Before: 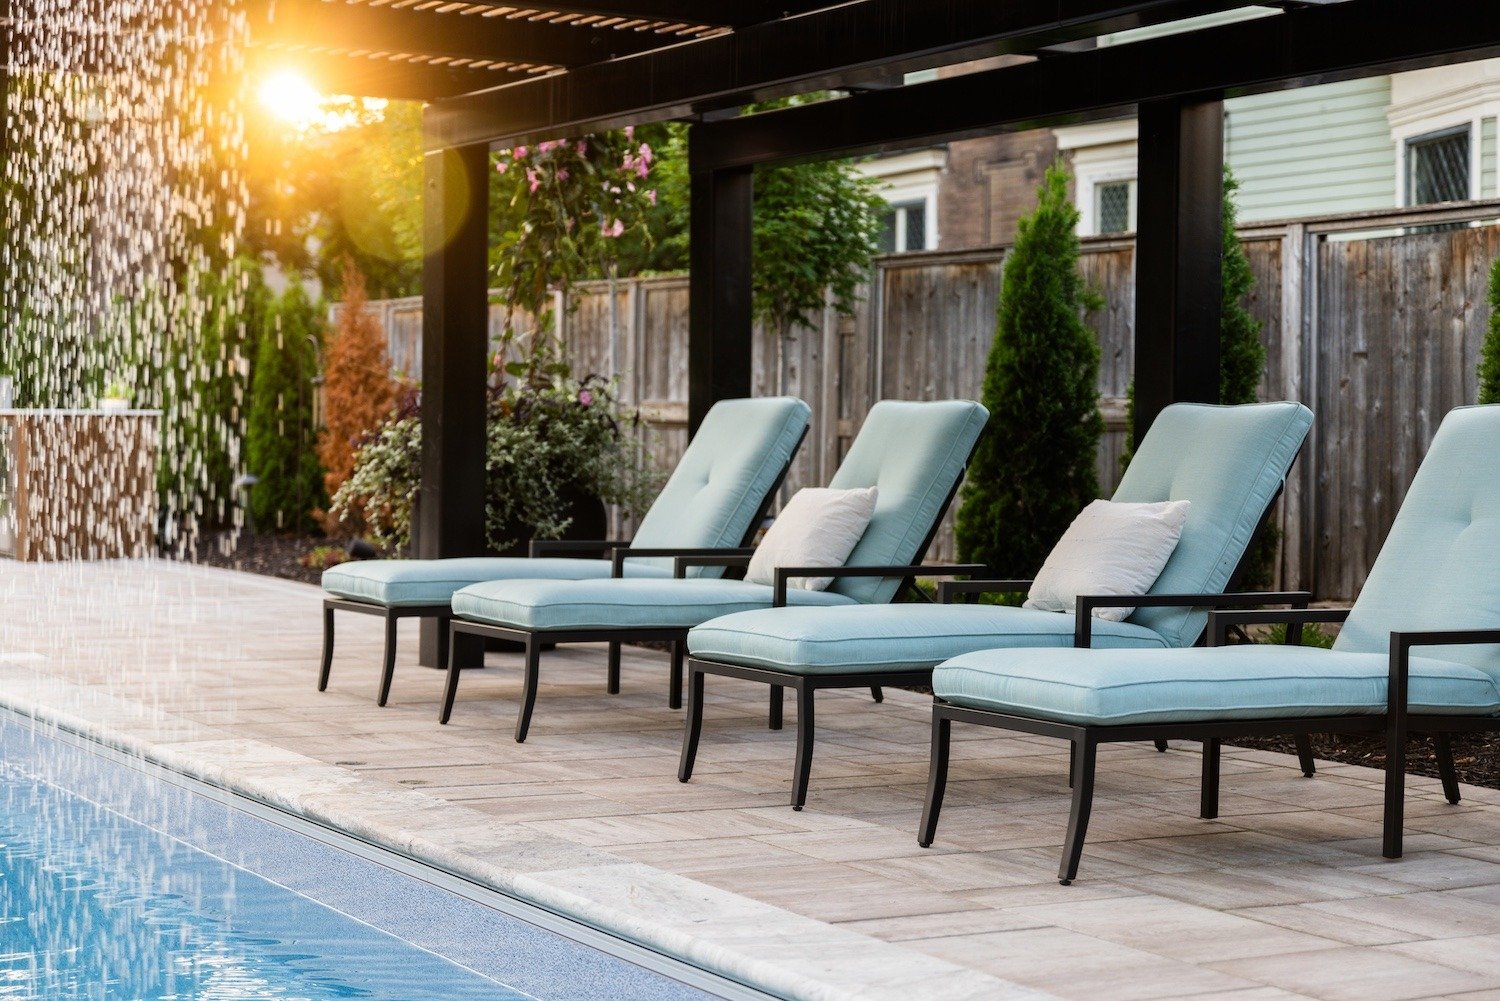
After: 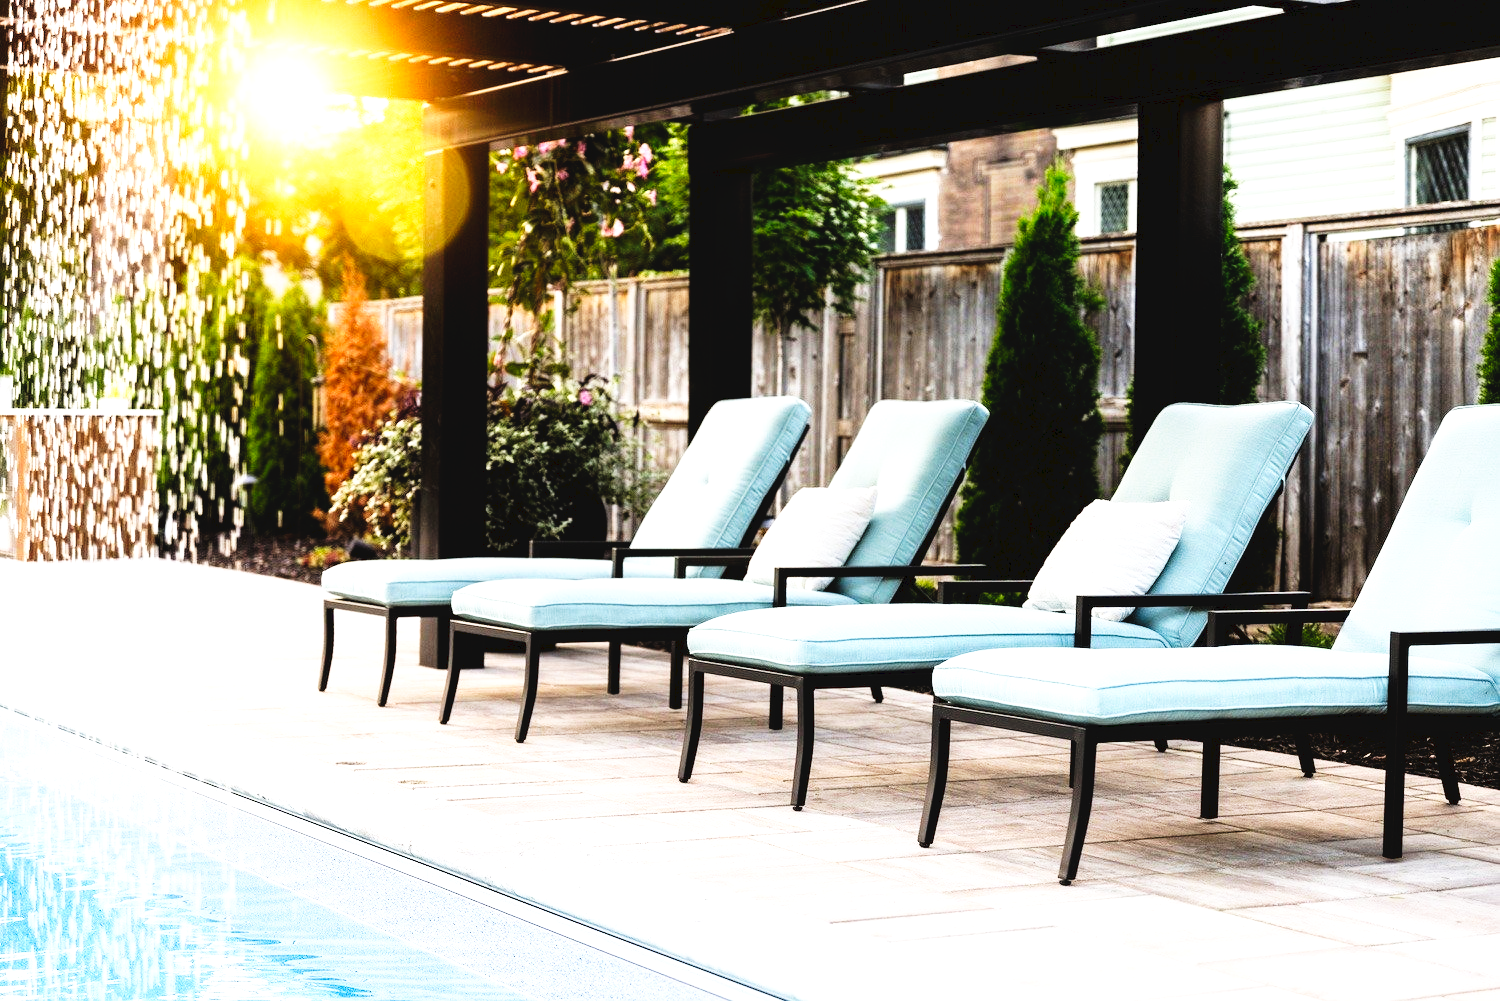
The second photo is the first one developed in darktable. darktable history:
tone curve: curves: ch0 [(0, 0) (0.003, 0.047) (0.011, 0.047) (0.025, 0.049) (0.044, 0.051) (0.069, 0.055) (0.1, 0.066) (0.136, 0.089) (0.177, 0.12) (0.224, 0.155) (0.277, 0.205) (0.335, 0.281) (0.399, 0.37) (0.468, 0.47) (0.543, 0.574) (0.623, 0.687) (0.709, 0.801) (0.801, 0.89) (0.898, 0.963) (1, 1)], preserve colors none
tone equalizer: -8 EV -1.05 EV, -7 EV -0.991 EV, -6 EV -0.852 EV, -5 EV -0.605 EV, -3 EV 0.572 EV, -2 EV 0.885 EV, -1 EV 0.99 EV, +0 EV 1.06 EV
